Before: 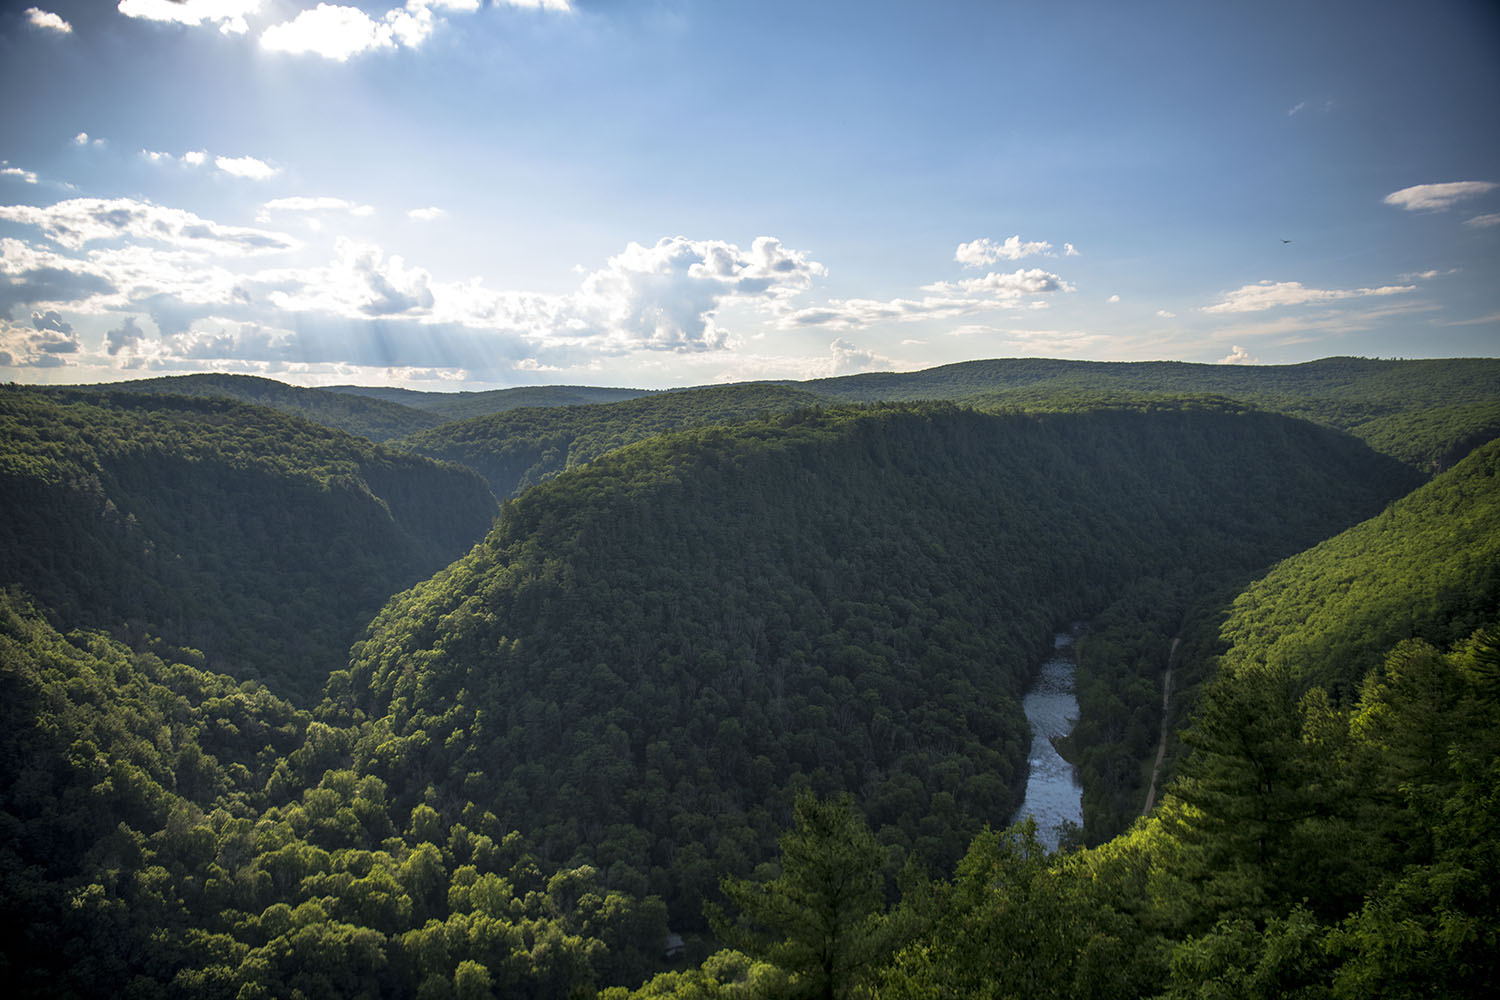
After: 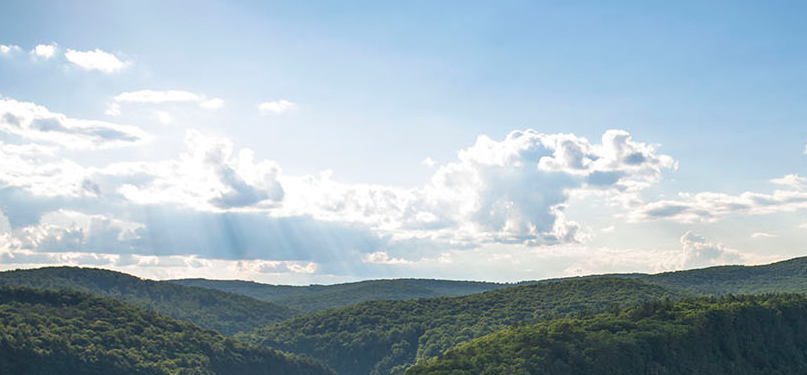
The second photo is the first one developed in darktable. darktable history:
crop: left 10.032%, top 10.712%, right 36.121%, bottom 51.72%
